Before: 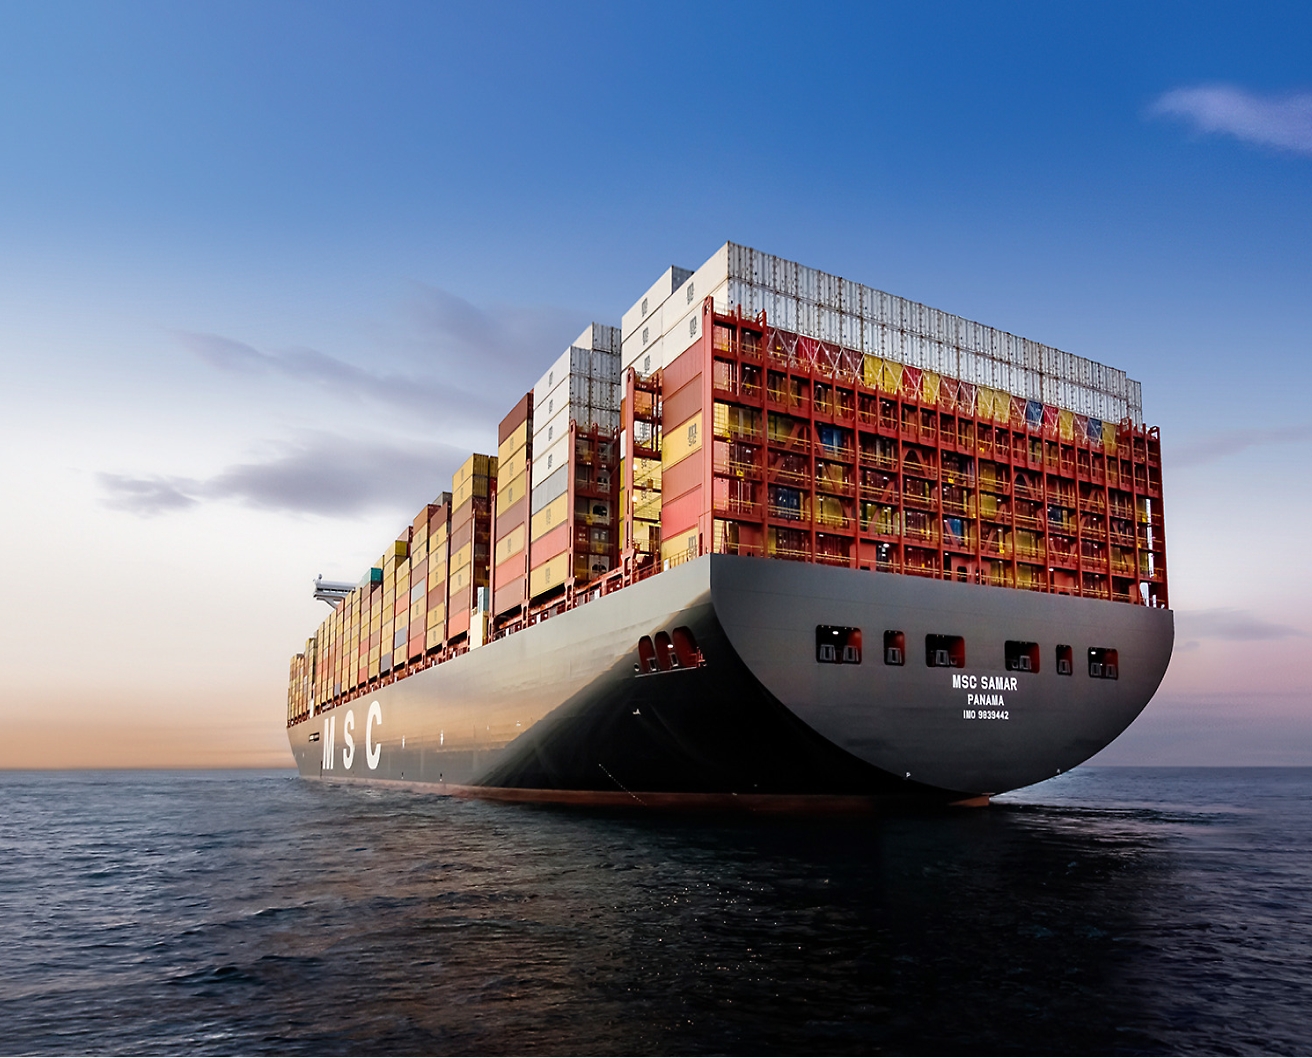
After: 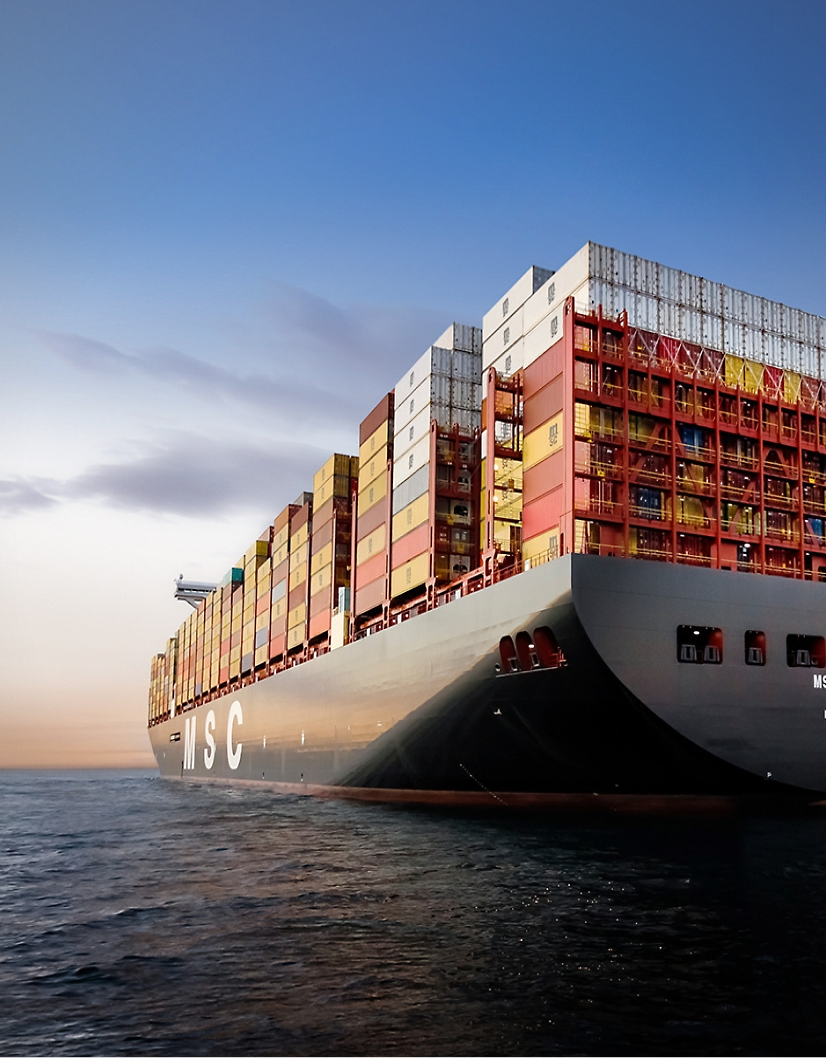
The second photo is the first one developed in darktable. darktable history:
crop: left 10.607%, right 26.366%
vignetting: fall-off start 74.17%, fall-off radius 65.59%, brightness -0.406, saturation -0.296
